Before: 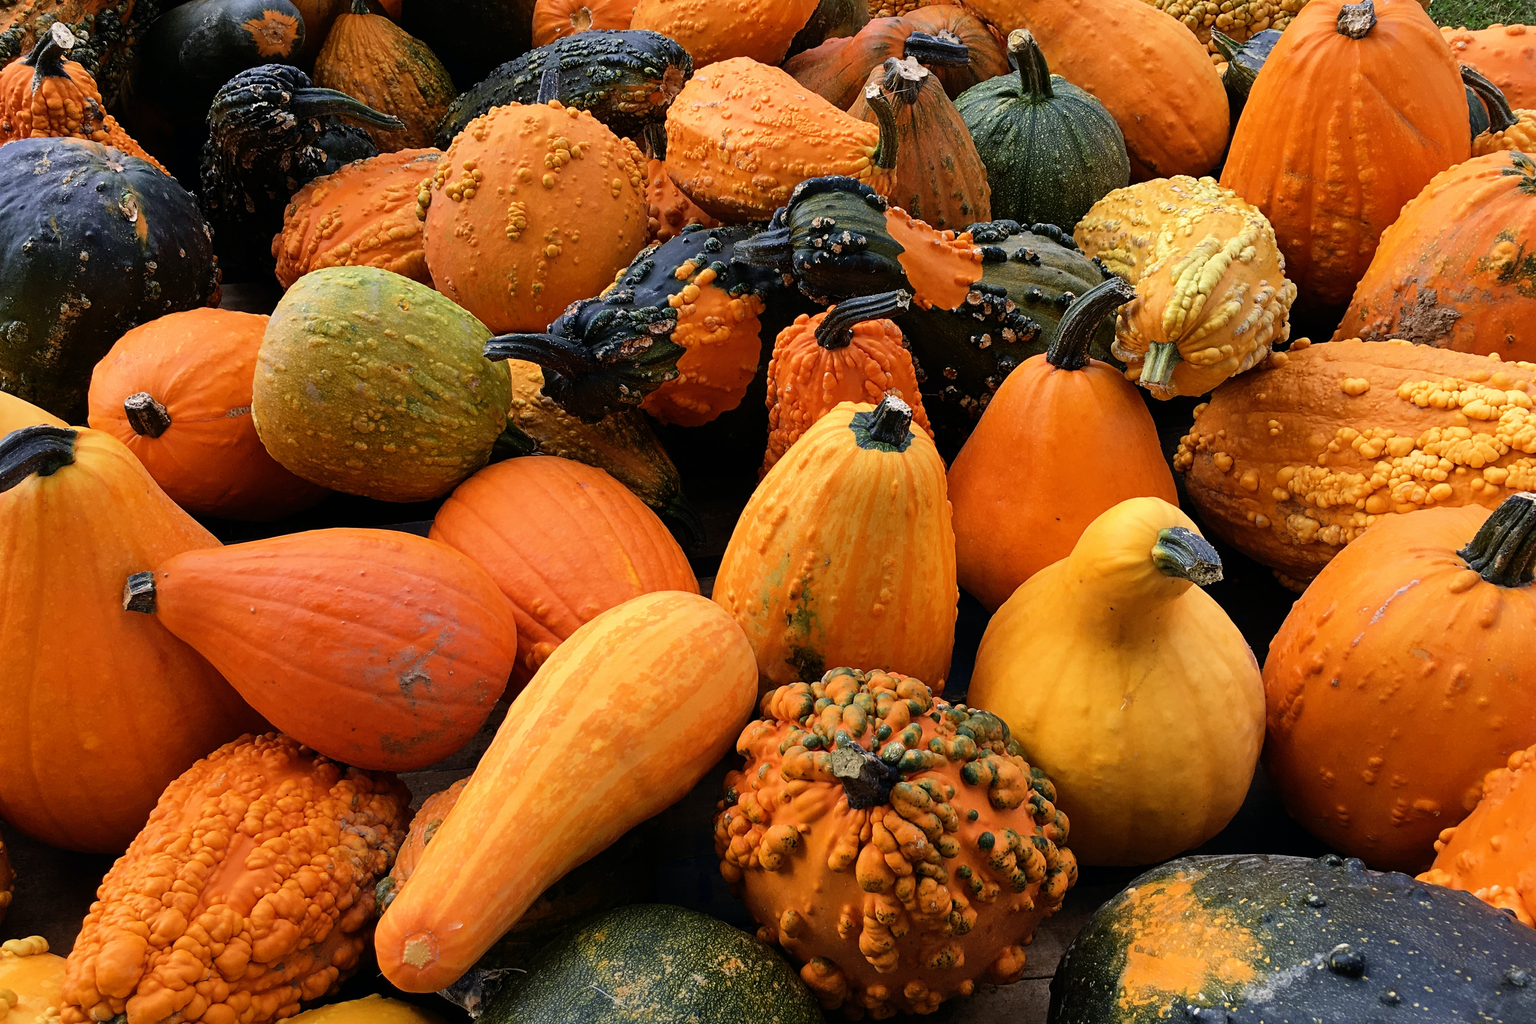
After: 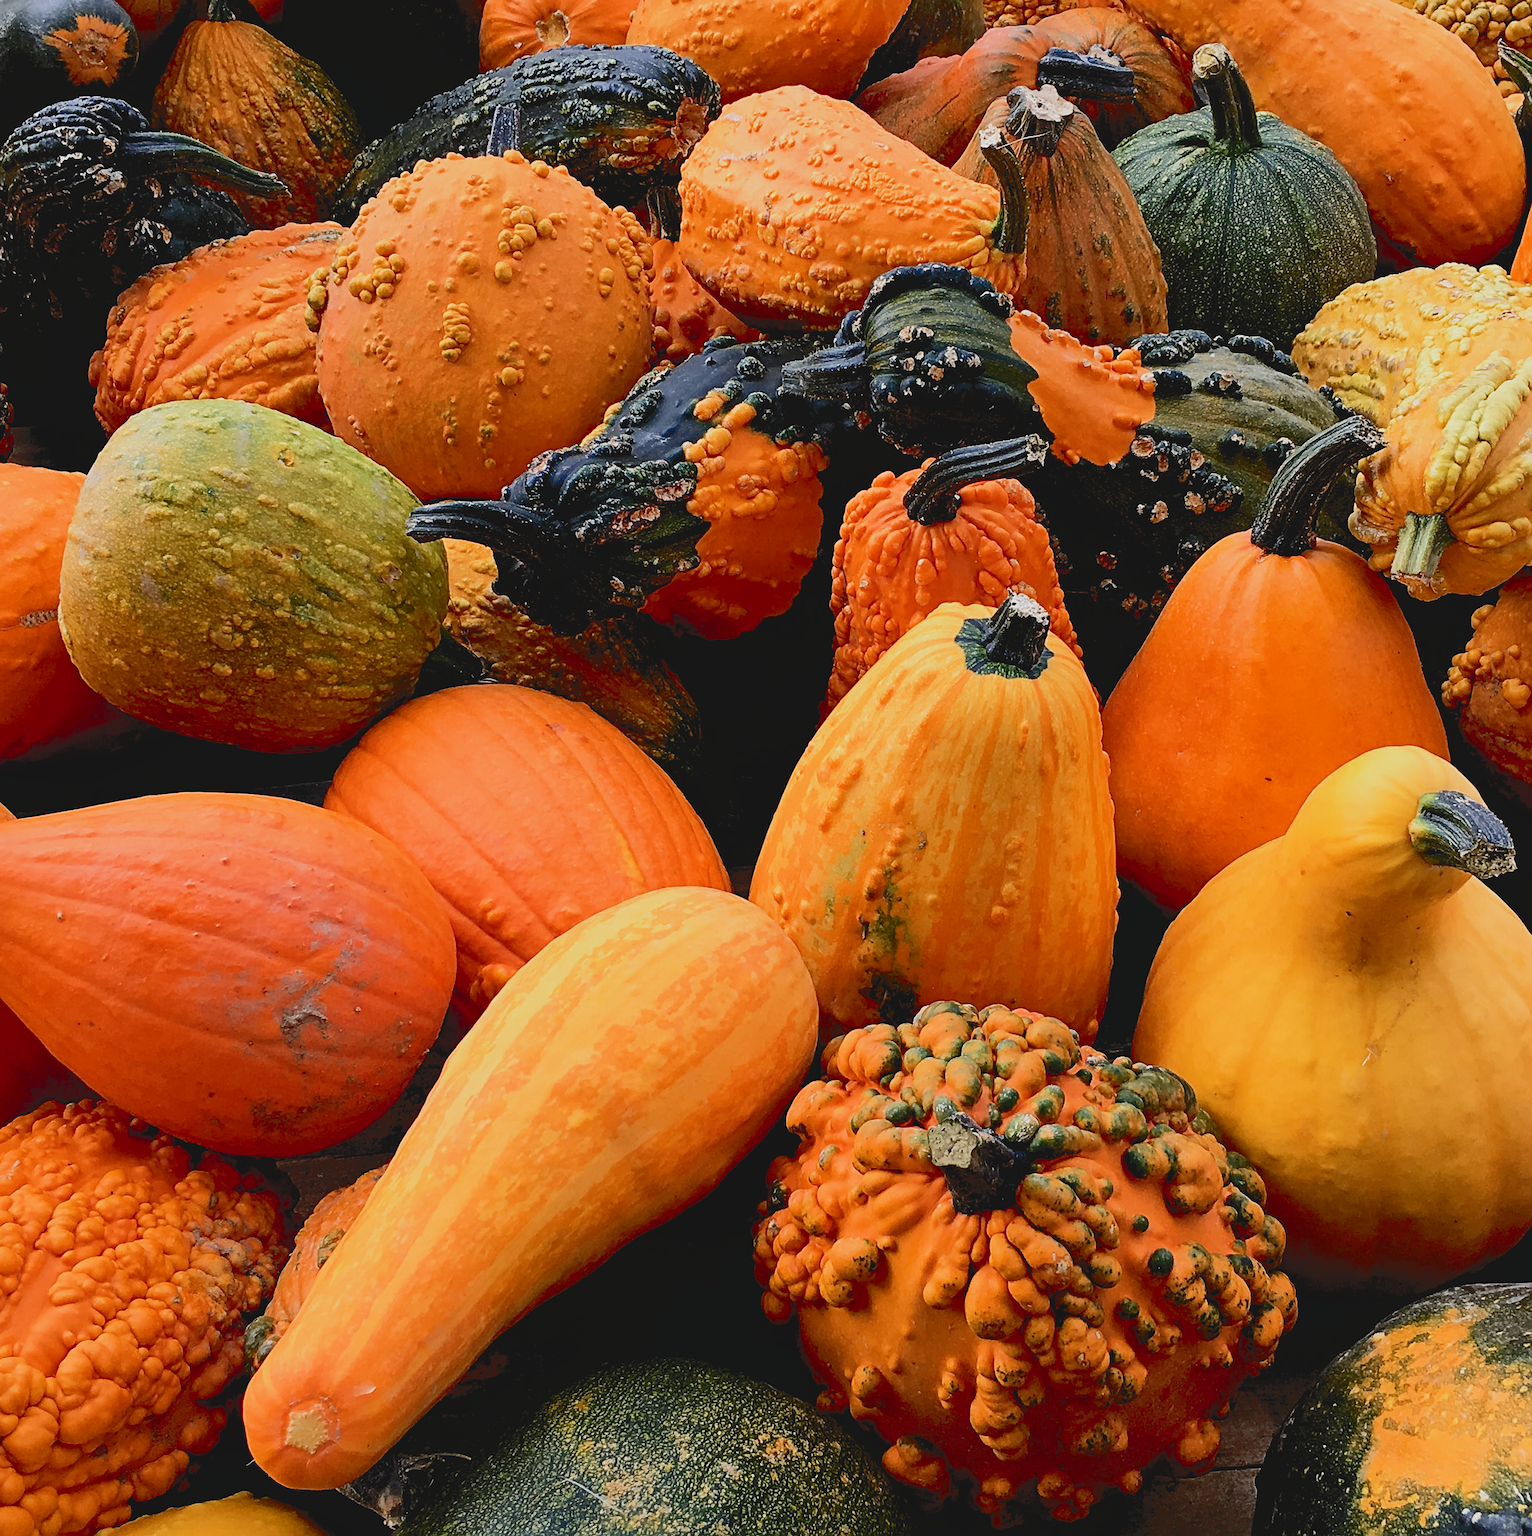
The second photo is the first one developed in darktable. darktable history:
tone curve: curves: ch0 [(0, 0) (0.003, 0.125) (0.011, 0.139) (0.025, 0.155) (0.044, 0.174) (0.069, 0.192) (0.1, 0.211) (0.136, 0.234) (0.177, 0.262) (0.224, 0.296) (0.277, 0.337) (0.335, 0.385) (0.399, 0.436) (0.468, 0.5) (0.543, 0.573) (0.623, 0.644) (0.709, 0.713) (0.801, 0.791) (0.898, 0.881) (1, 1)], color space Lab, linked channels, preserve colors none
filmic rgb: black relative exposure -5.12 EV, white relative exposure 3.99 EV, threshold 5.98 EV, hardness 2.9, contrast 1.298, highlights saturation mix -28.86%, enable highlight reconstruction true
crop and rotate: left 13.874%, right 19.62%
sharpen: on, module defaults
